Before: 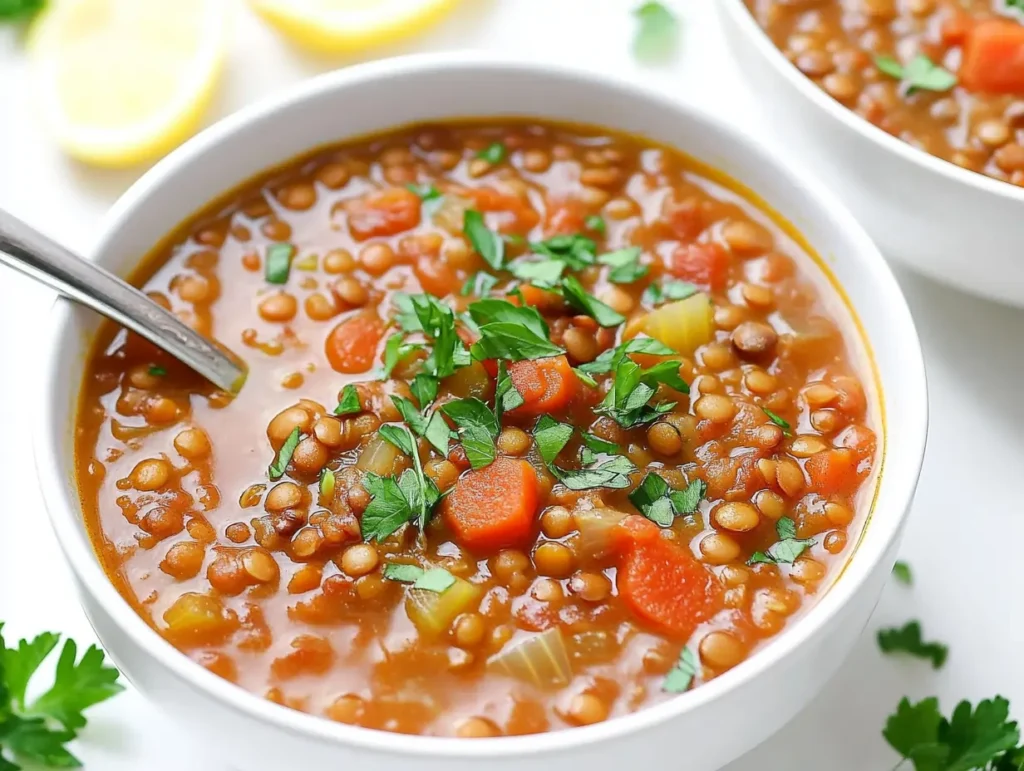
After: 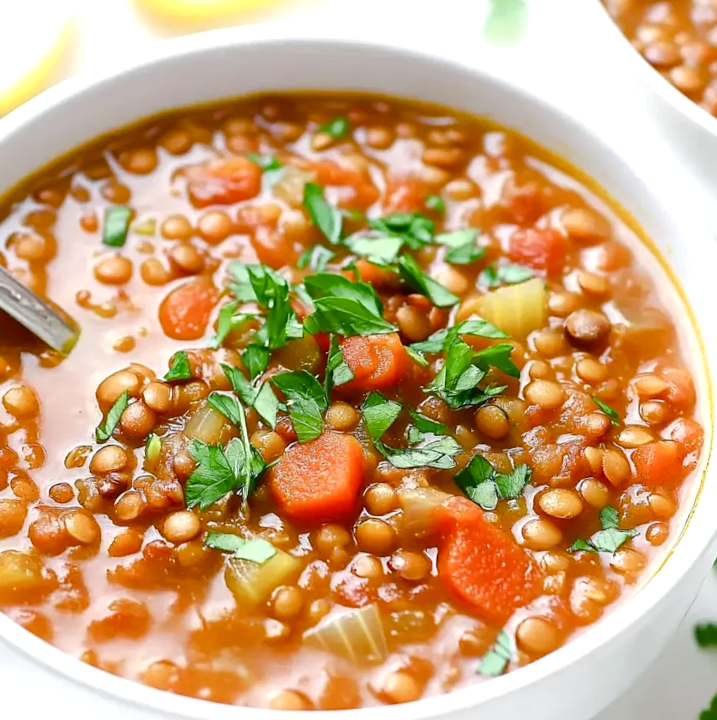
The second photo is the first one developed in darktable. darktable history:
crop and rotate: angle -3.04°, left 14.198%, top 0.03%, right 10.91%, bottom 0.033%
color balance rgb: power › luminance -4.004%, power › hue 139.89°, perceptual saturation grading › global saturation 20%, perceptual saturation grading › highlights -50.036%, perceptual saturation grading › shadows 30.257%, perceptual brilliance grading › global brilliance 10.054%, global vibrance 20%
